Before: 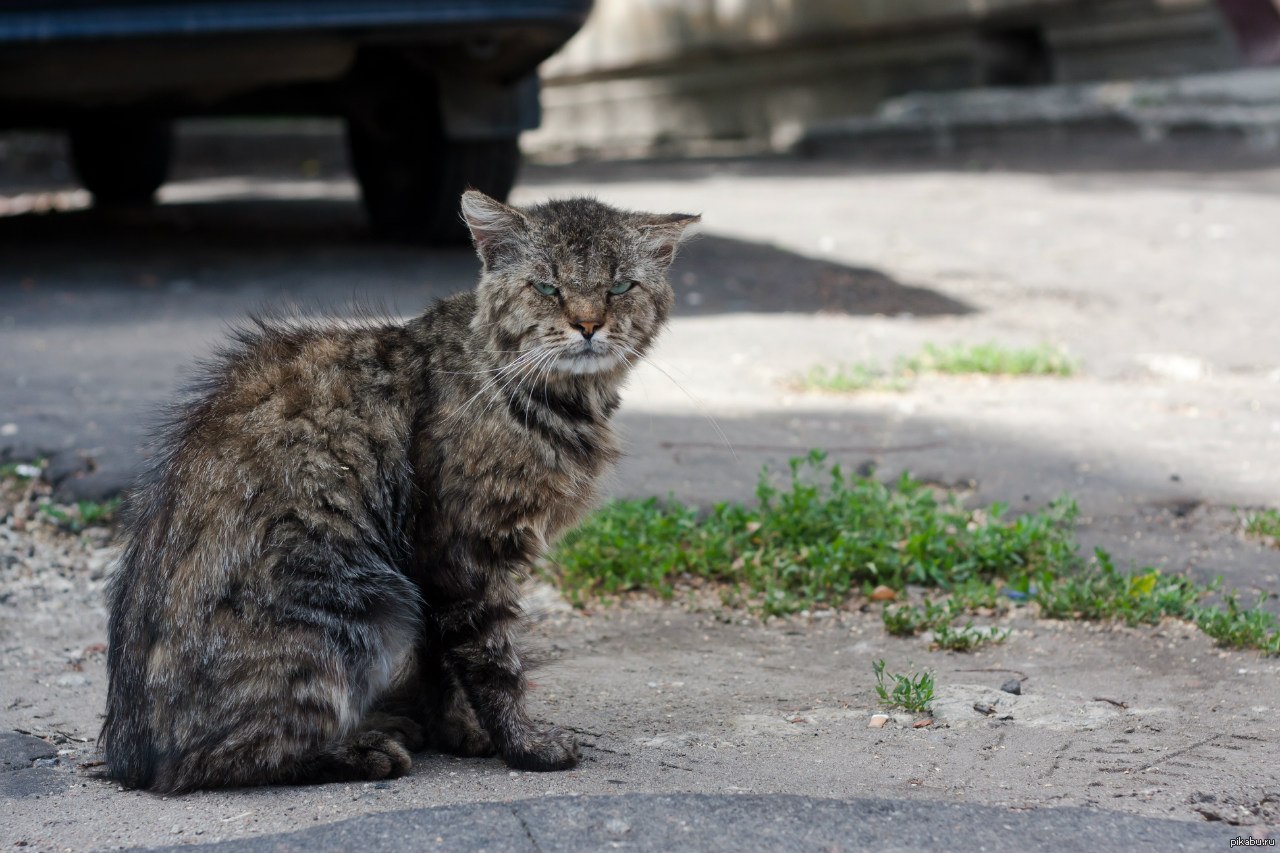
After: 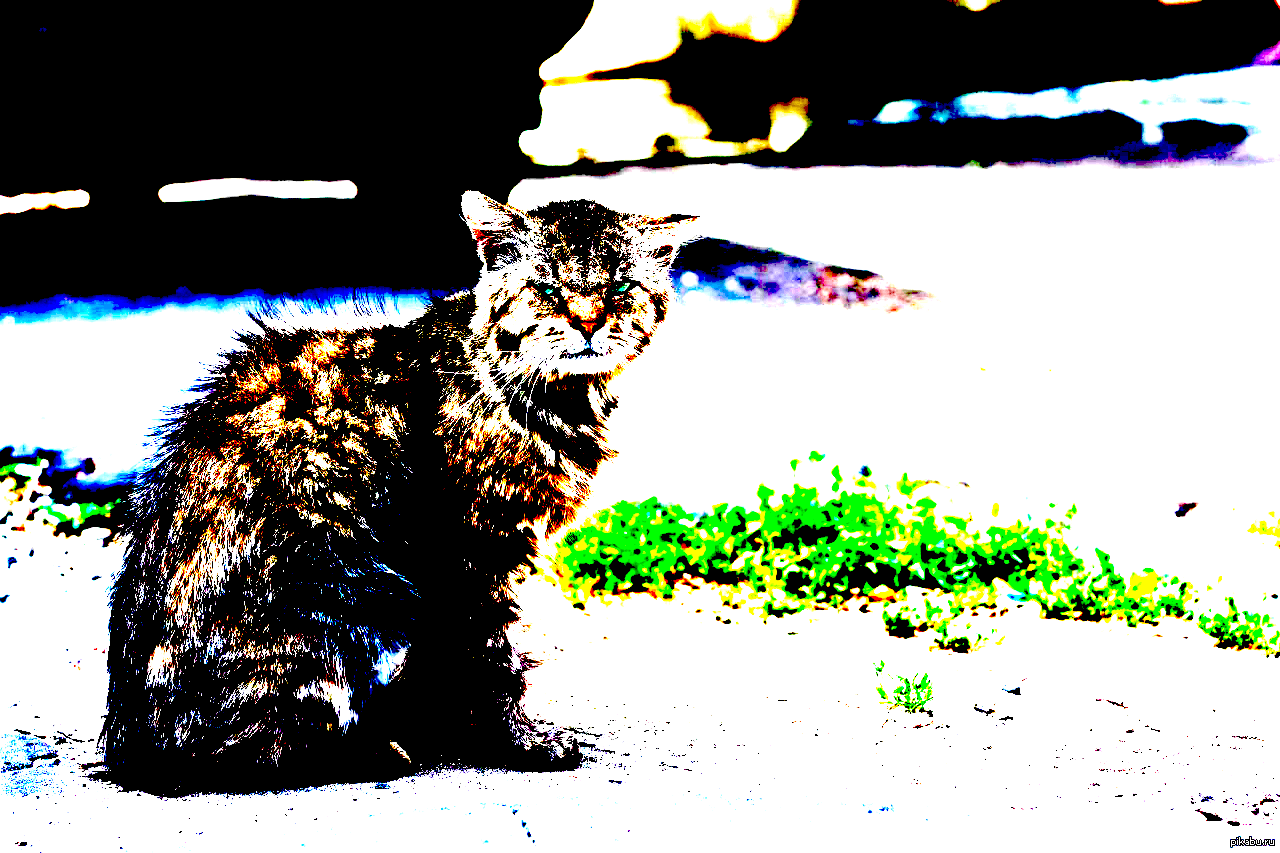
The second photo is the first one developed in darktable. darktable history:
exposure: black level correction 0.1, exposure 3 EV, compensate highlight preservation false
